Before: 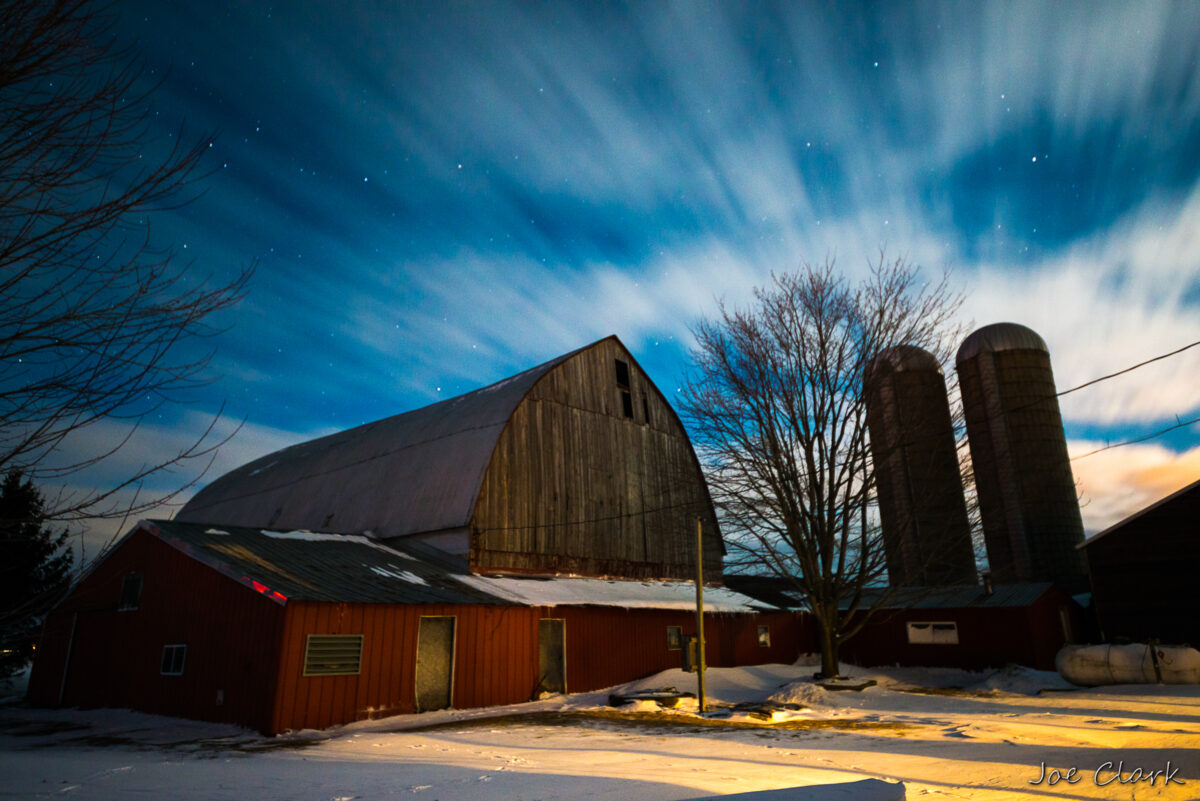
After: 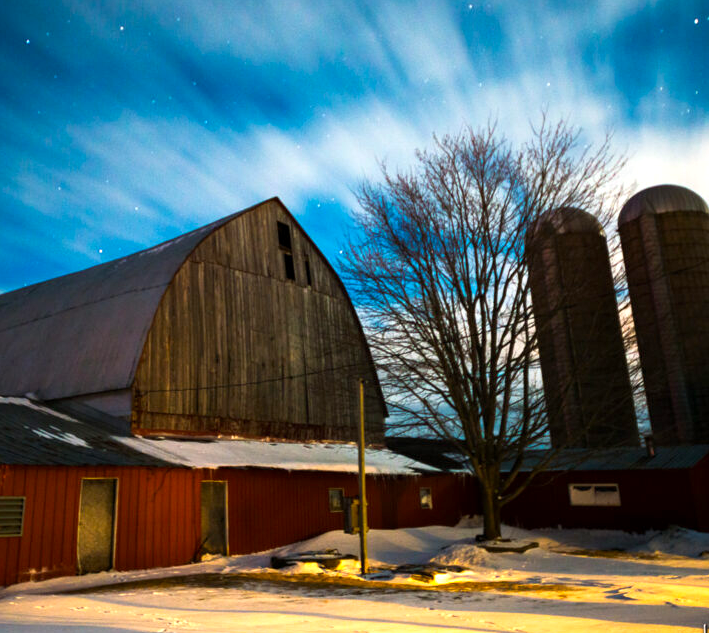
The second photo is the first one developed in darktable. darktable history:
exposure: black level correction 0.001, exposure 0.5 EV, compensate highlight preservation false
color correction: highlights a* 0.689, highlights b* 2.87, saturation 1.08
crop and rotate: left 28.2%, top 17.25%, right 12.699%, bottom 3.66%
